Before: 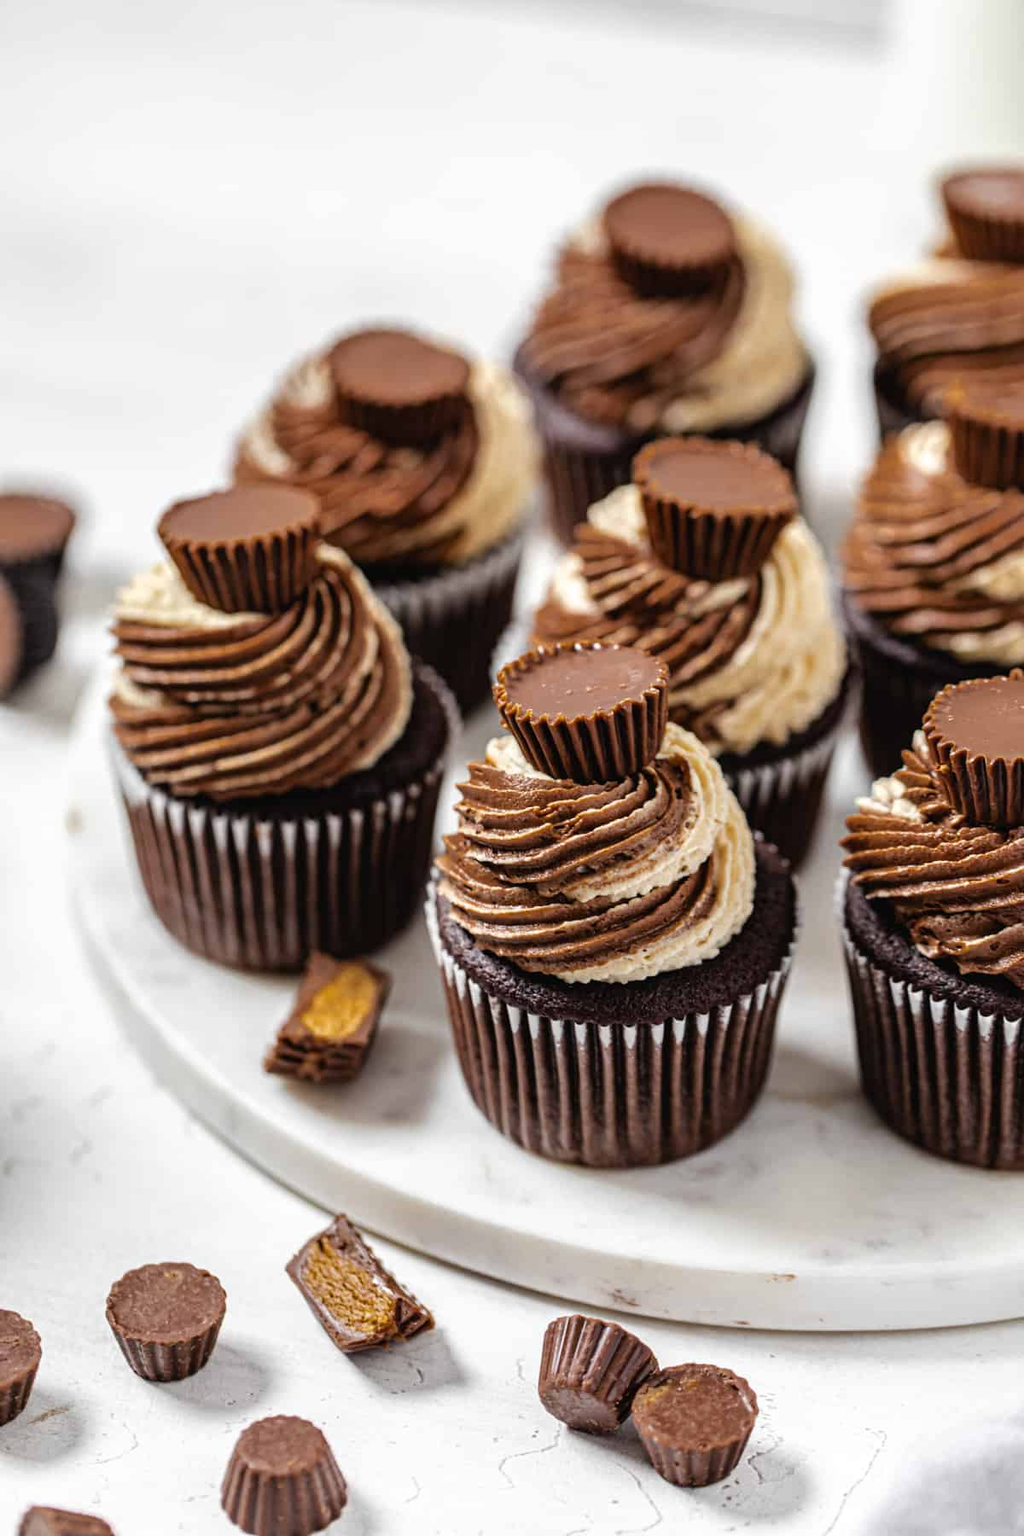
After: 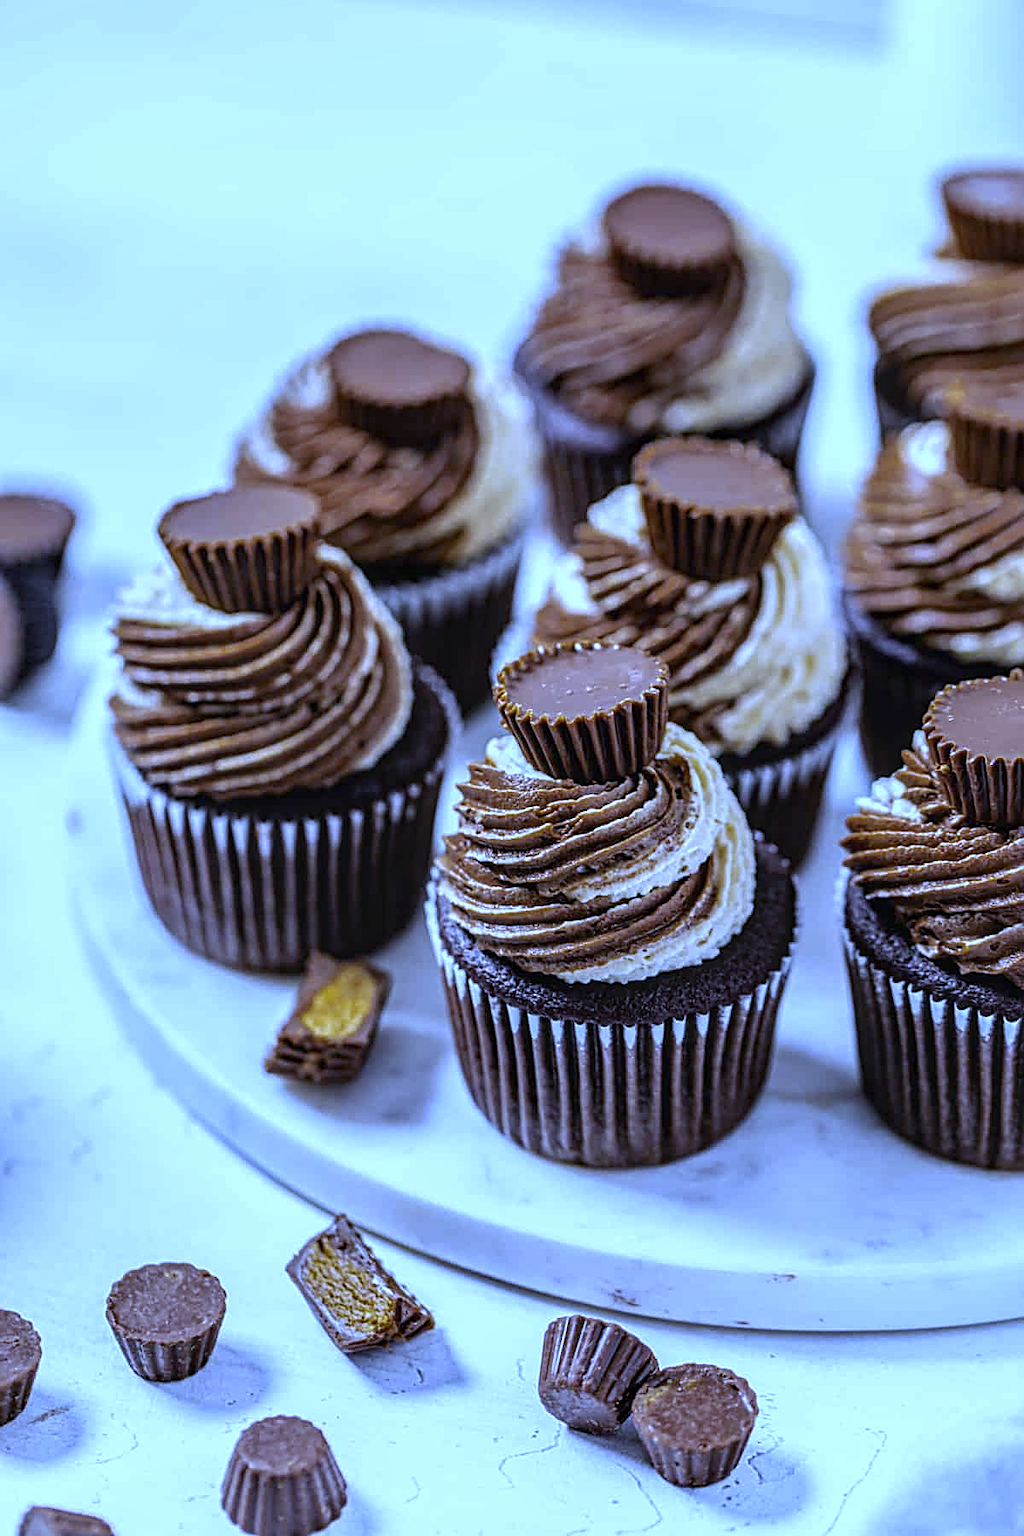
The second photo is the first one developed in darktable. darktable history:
local contrast: on, module defaults
sharpen: on, module defaults
white balance: red 0.766, blue 1.537
